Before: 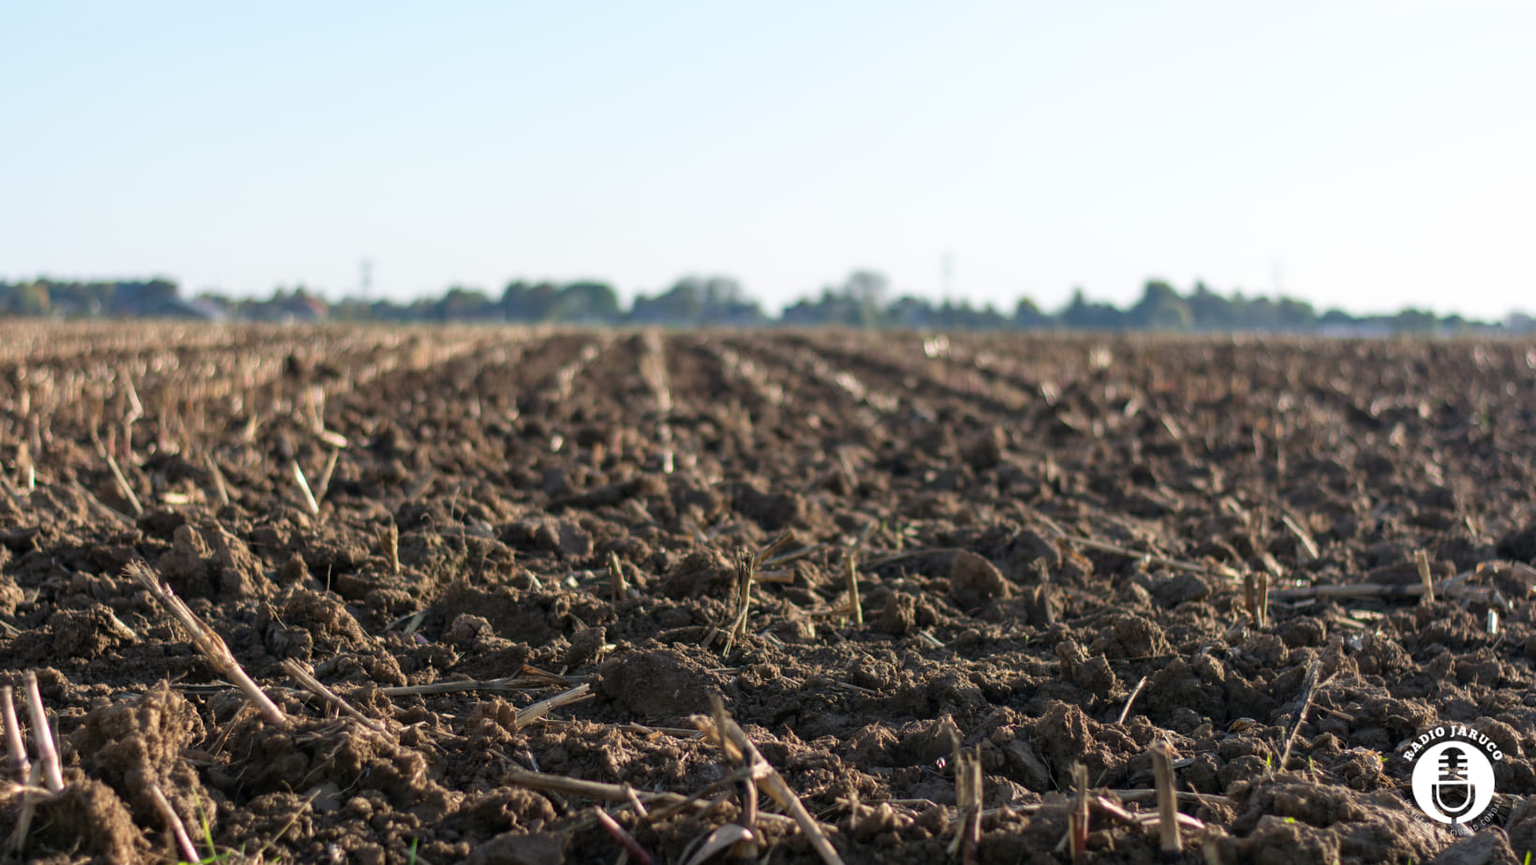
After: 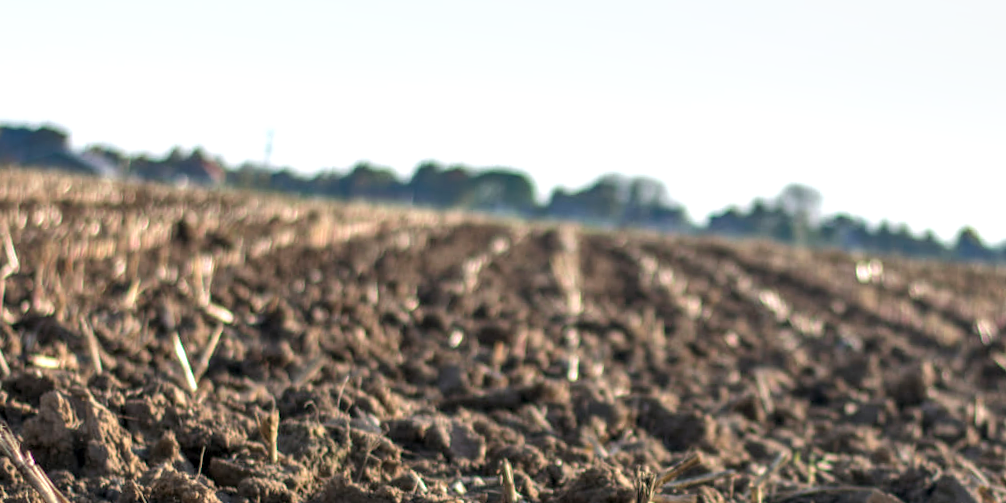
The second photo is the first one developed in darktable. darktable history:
local contrast: on, module defaults
crop and rotate: angle -5.01°, left 2.154%, top 6.853%, right 27.203%, bottom 30.398%
exposure: exposure 0.445 EV, compensate exposure bias true, compensate highlight preservation false
shadows and highlights: soften with gaussian
